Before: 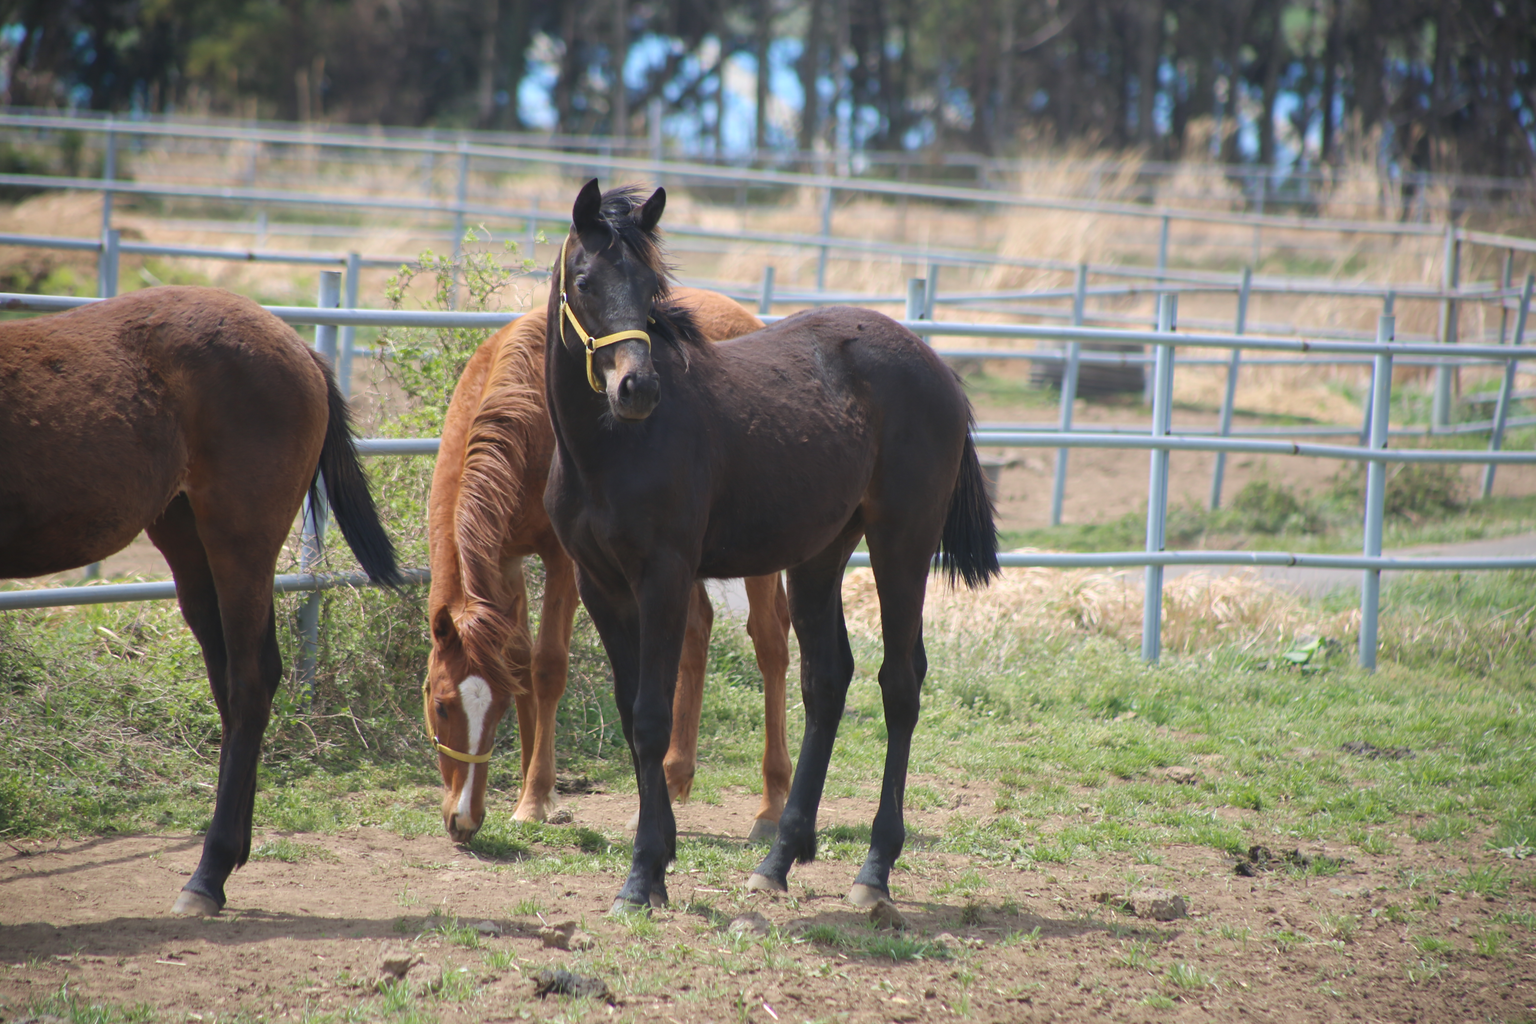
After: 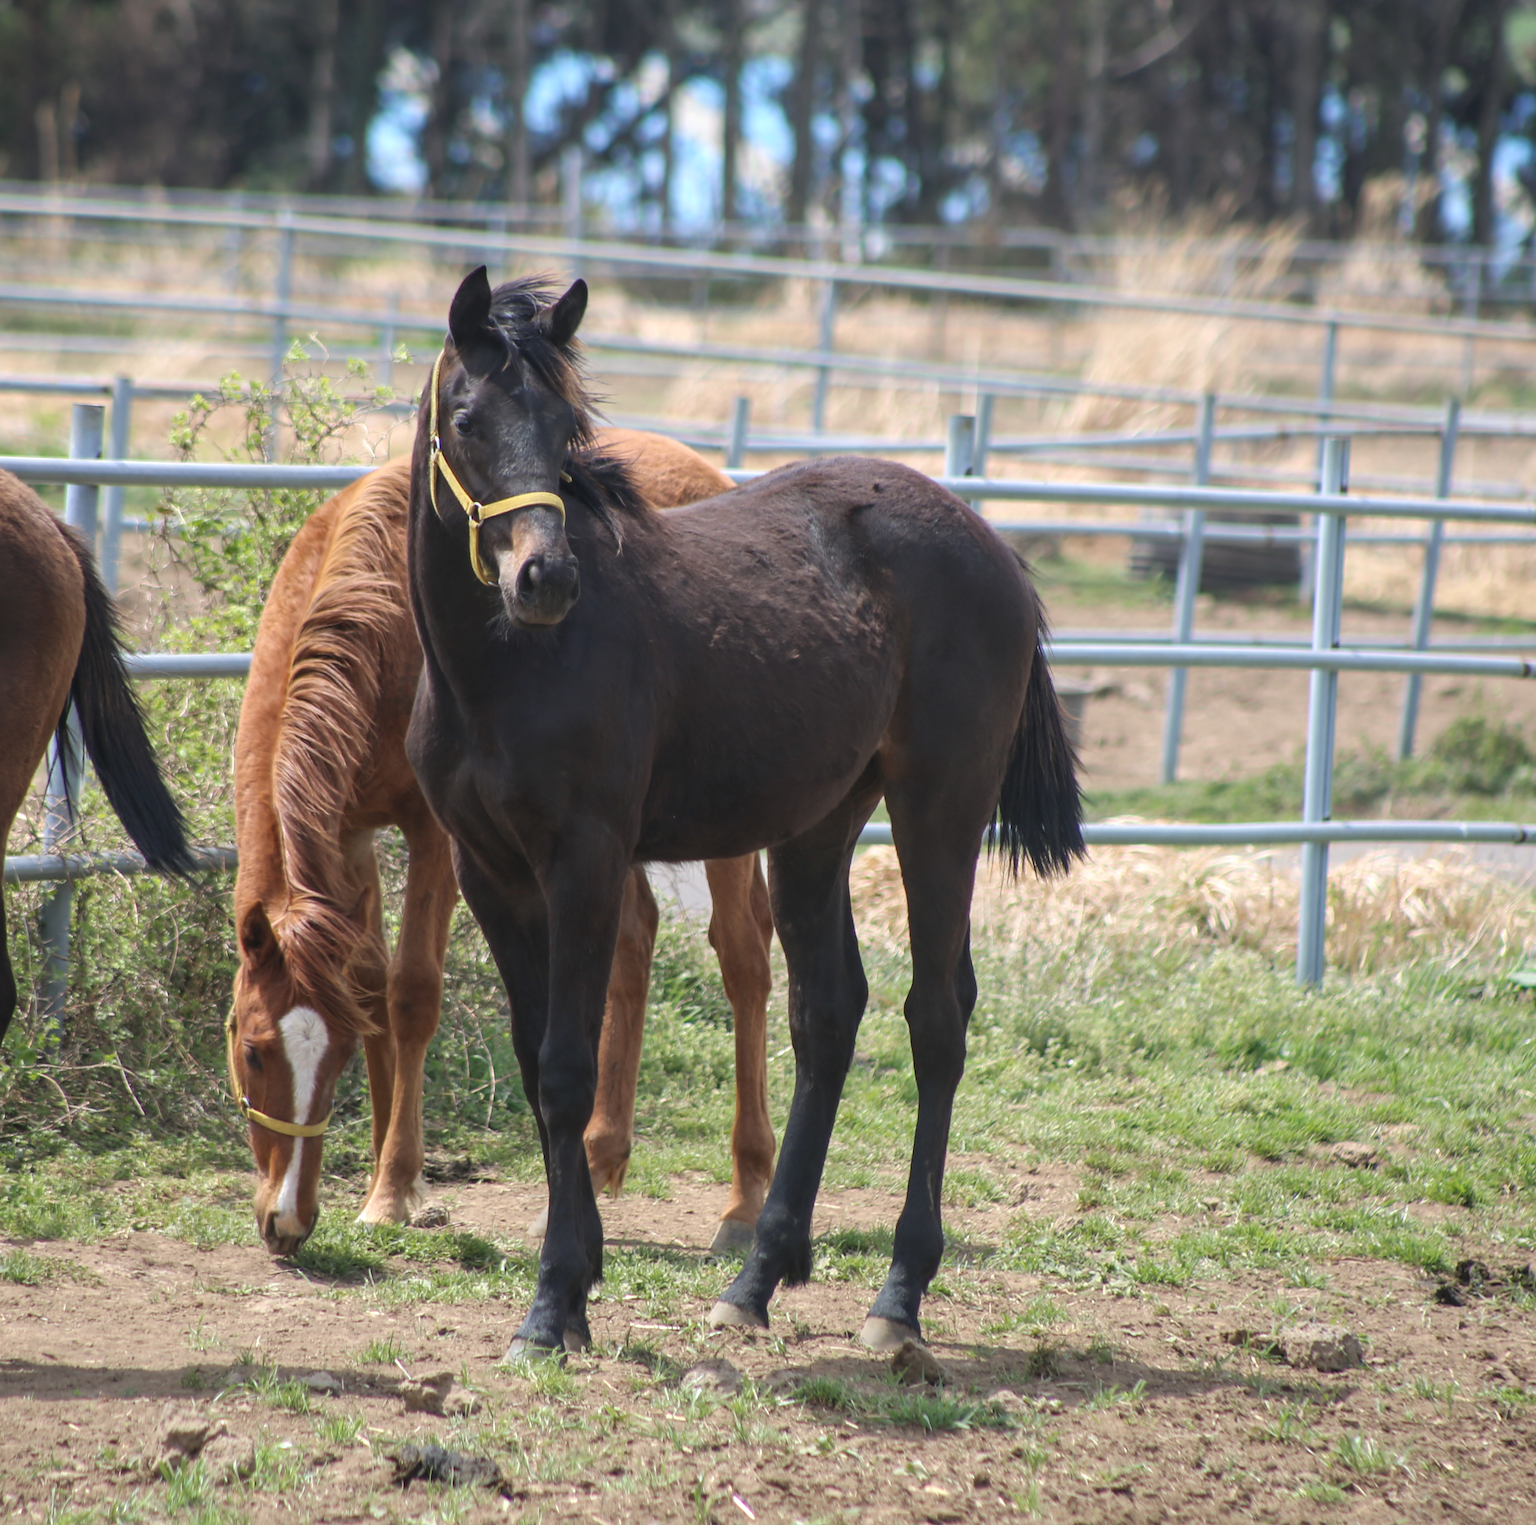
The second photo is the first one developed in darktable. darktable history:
local contrast: detail 130%
crop and rotate: left 17.686%, right 15.167%
